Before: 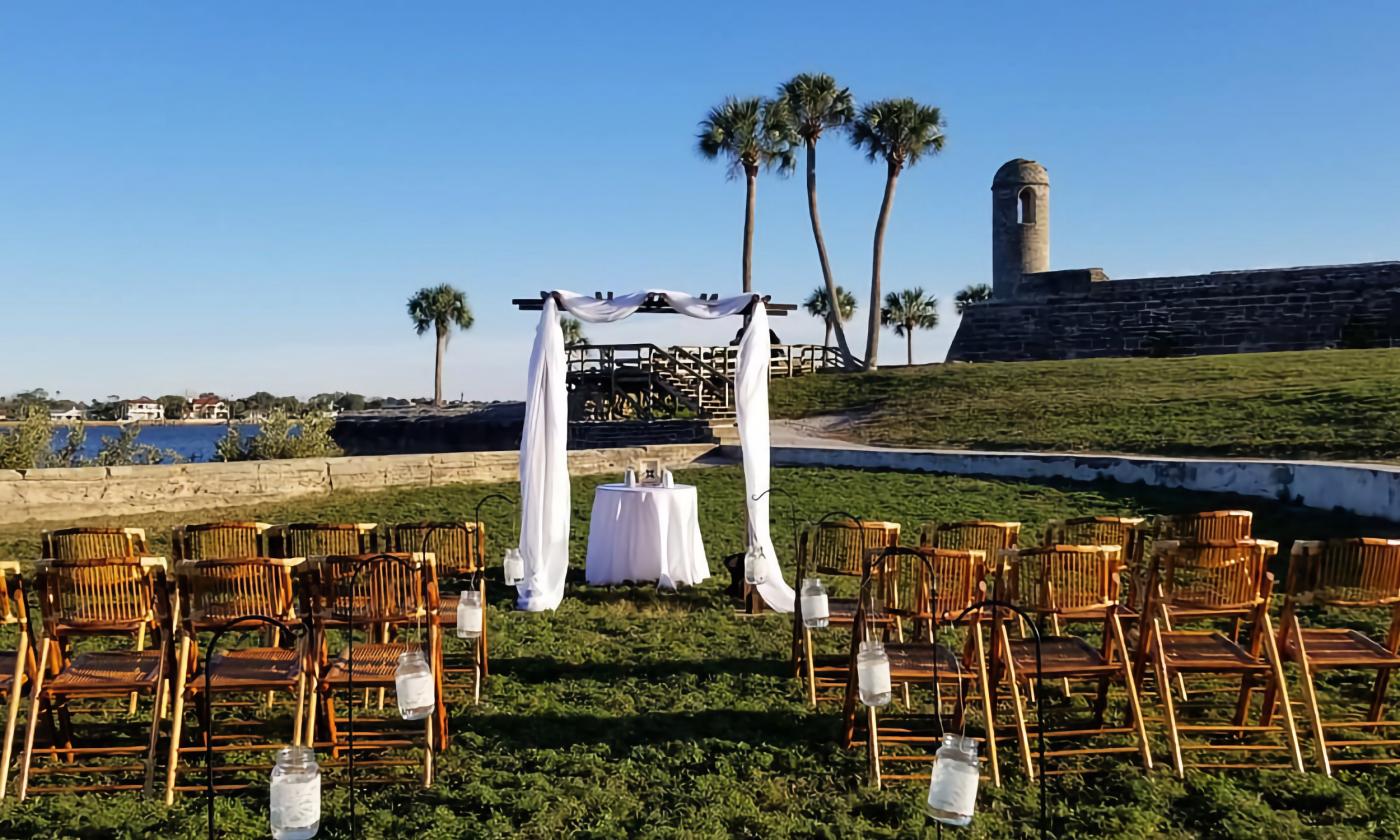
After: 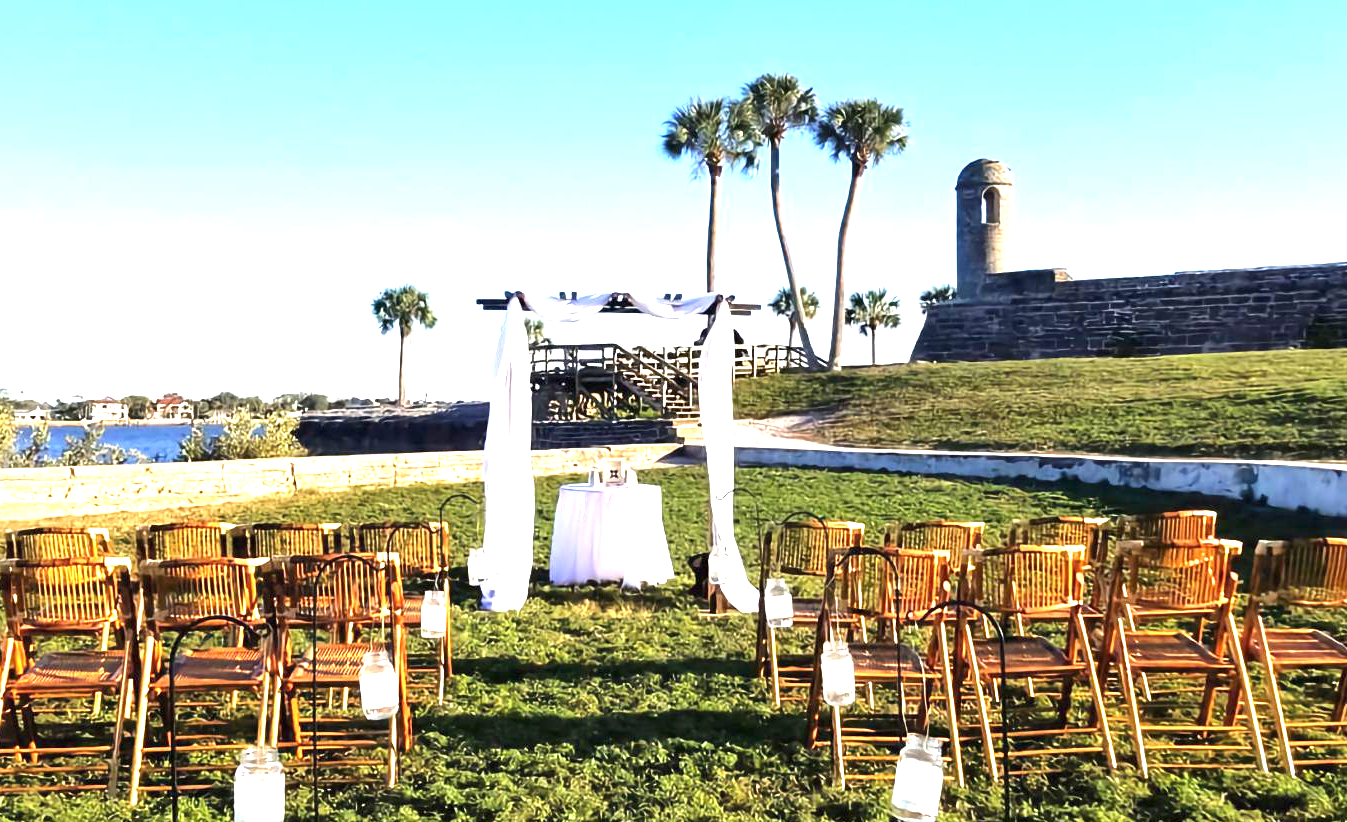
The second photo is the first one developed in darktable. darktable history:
crop and rotate: left 2.628%, right 1.103%, bottom 2.032%
exposure: black level correction 0, exposure 1.898 EV, compensate highlight preservation false
